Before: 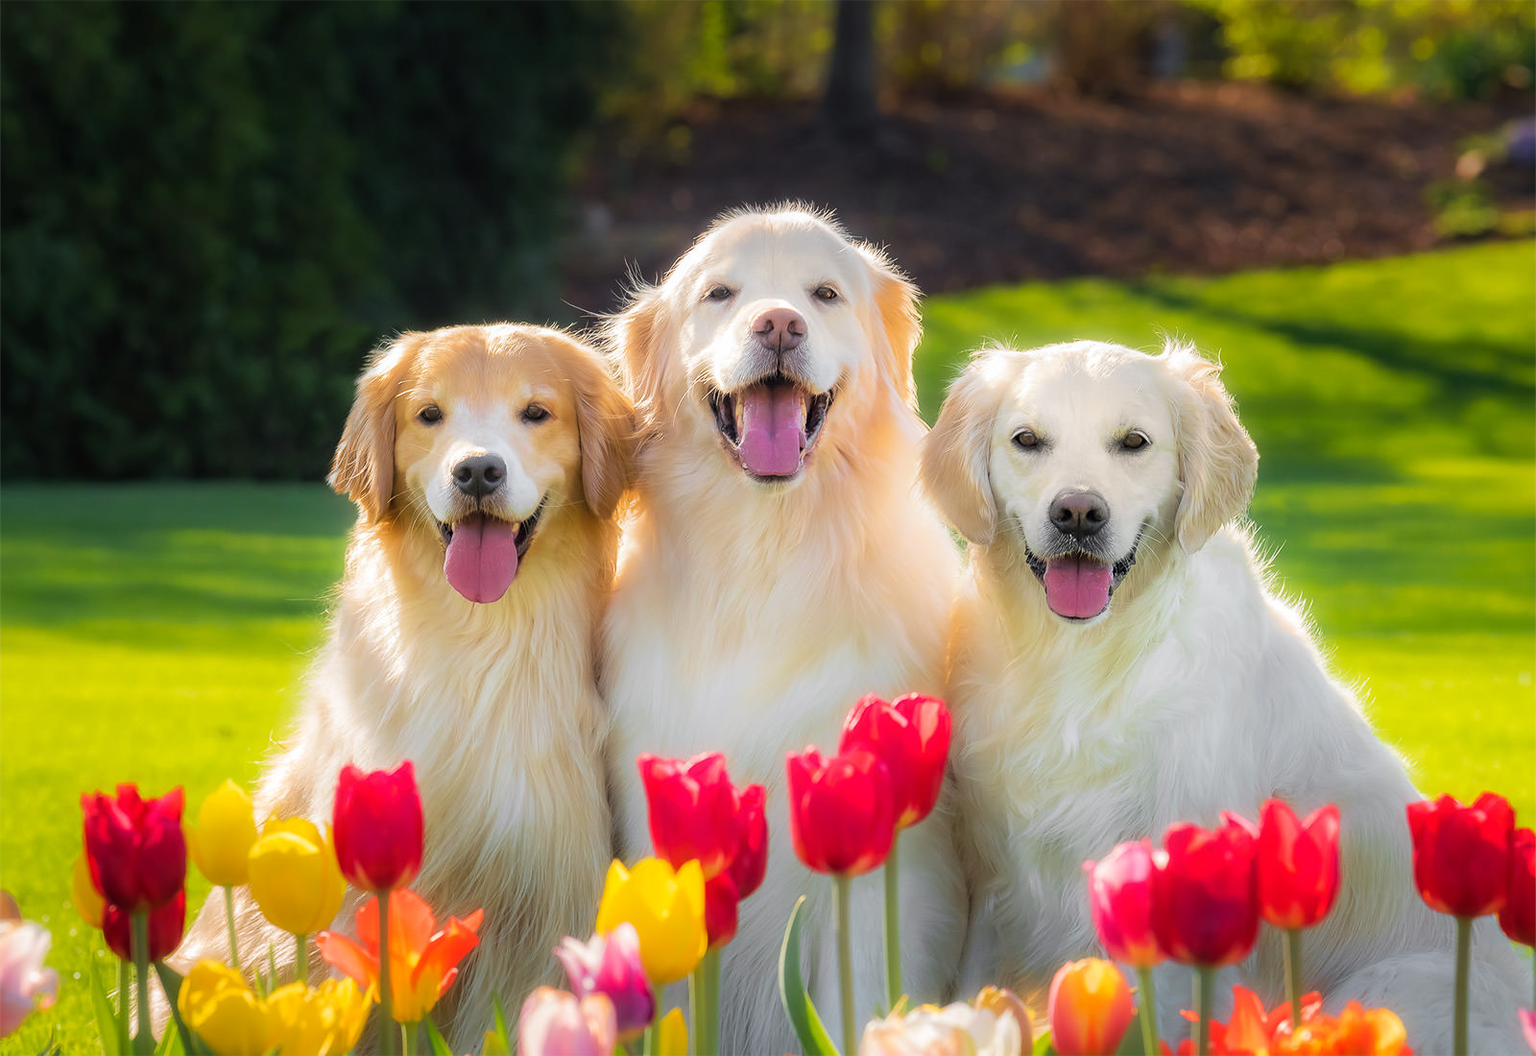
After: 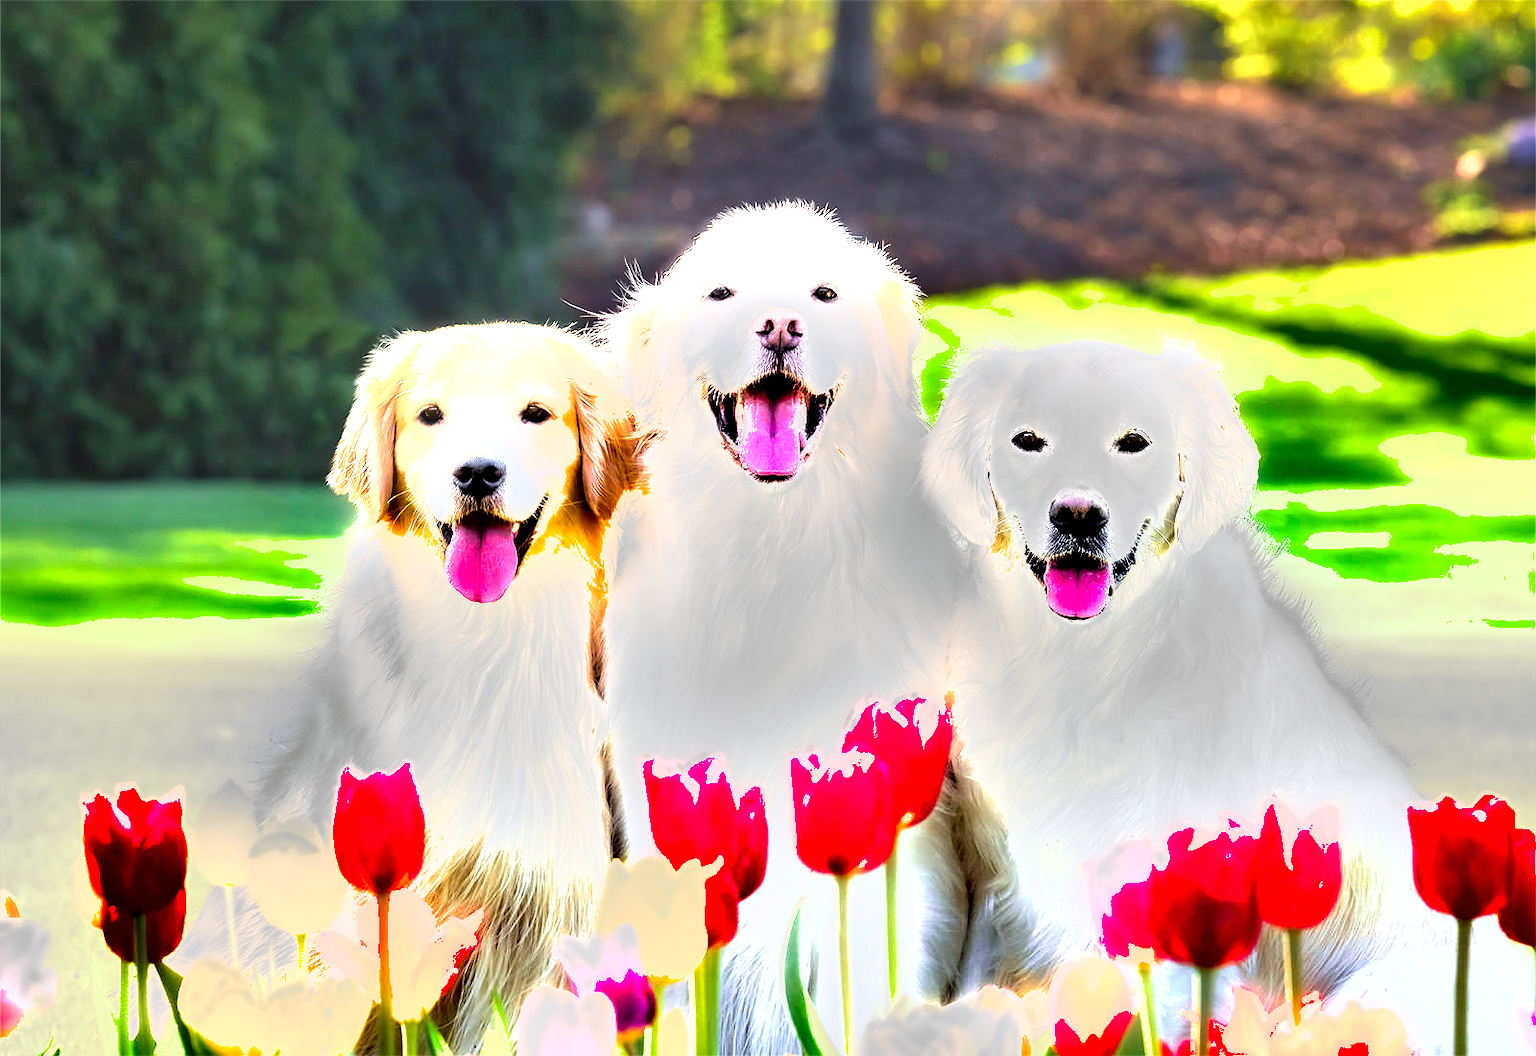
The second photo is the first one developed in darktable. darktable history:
shadows and highlights: soften with gaussian
color calibration: illuminant as shot in camera, x 0.358, y 0.373, temperature 4628.91 K
exposure: exposure 2.04 EV, compensate highlight preservation false
